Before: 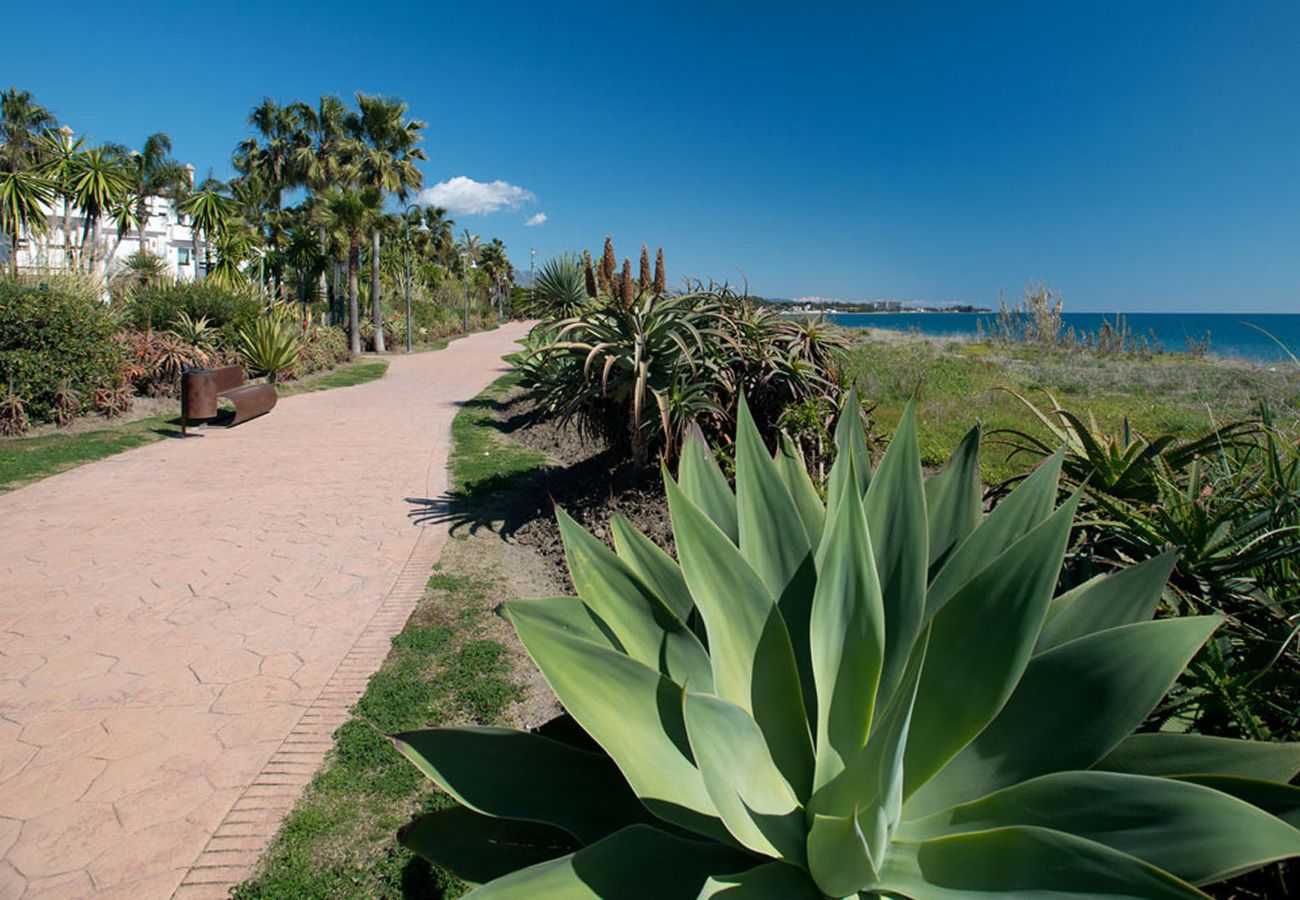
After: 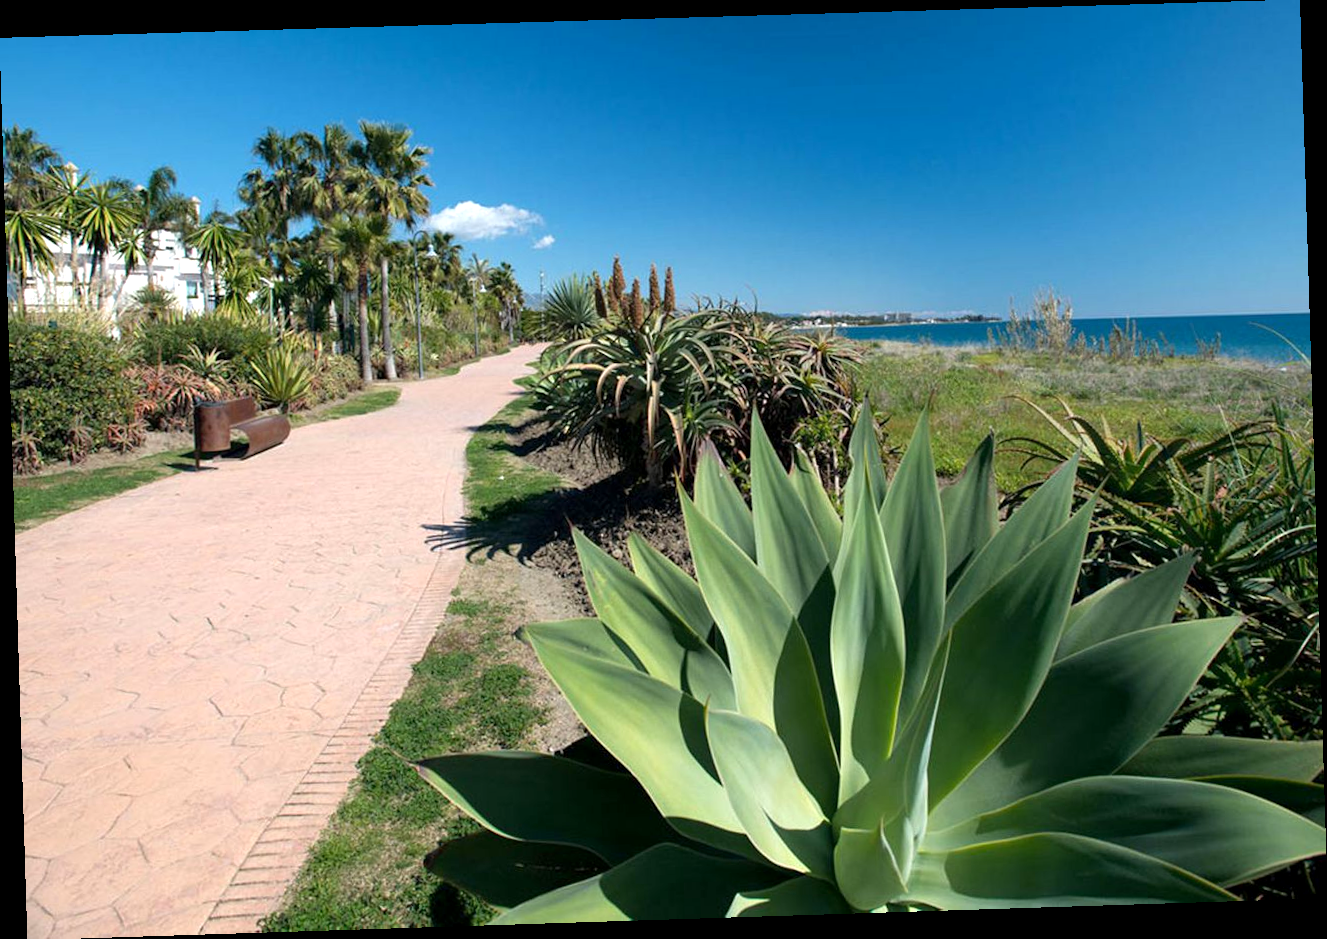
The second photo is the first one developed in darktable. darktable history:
rotate and perspective: rotation -1.77°, lens shift (horizontal) 0.004, automatic cropping off
exposure: black level correction 0.001, exposure 0.5 EV, compensate exposure bias true, compensate highlight preservation false
